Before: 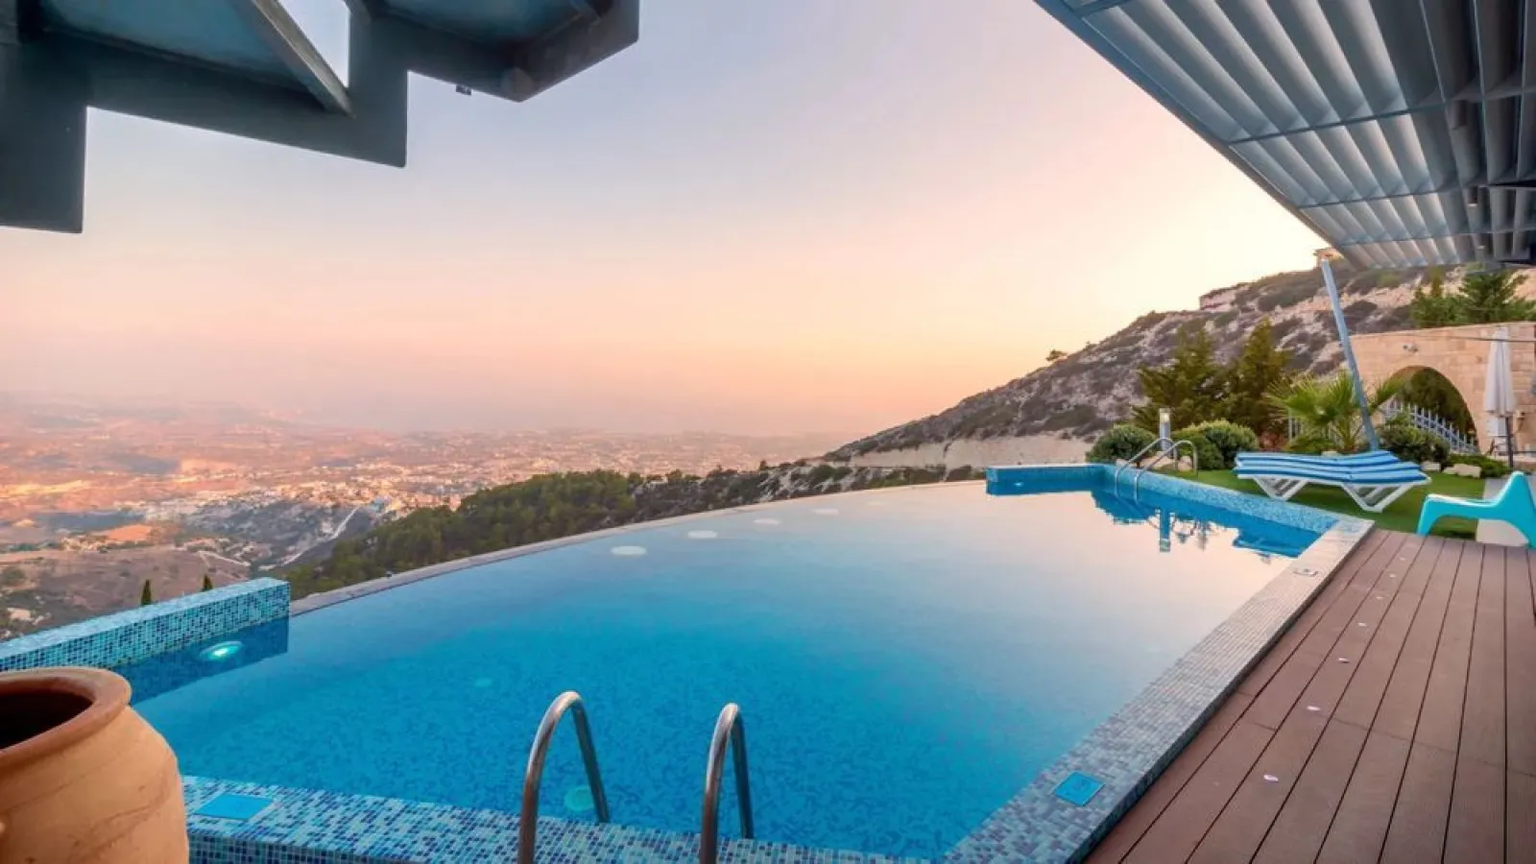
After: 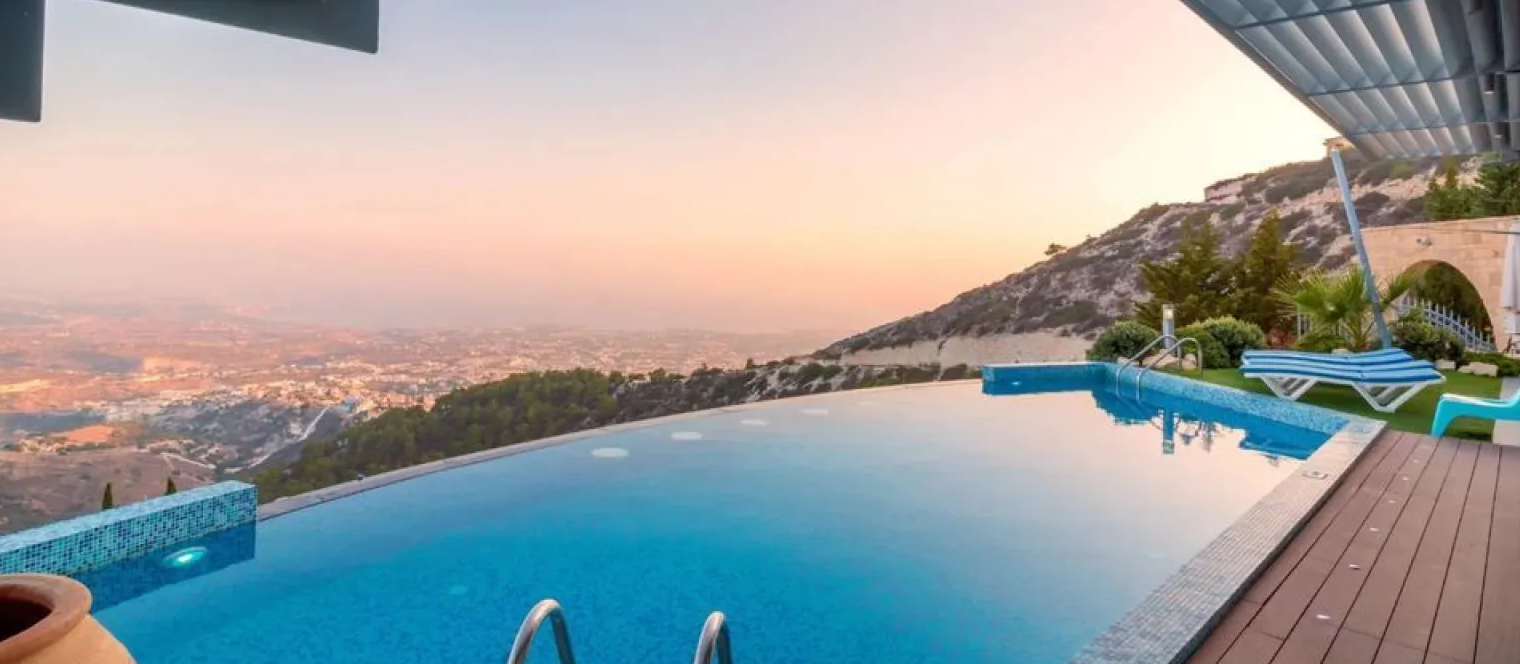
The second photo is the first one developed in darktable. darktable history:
crop and rotate: left 2.873%, top 13.519%, right 2.102%, bottom 12.658%
